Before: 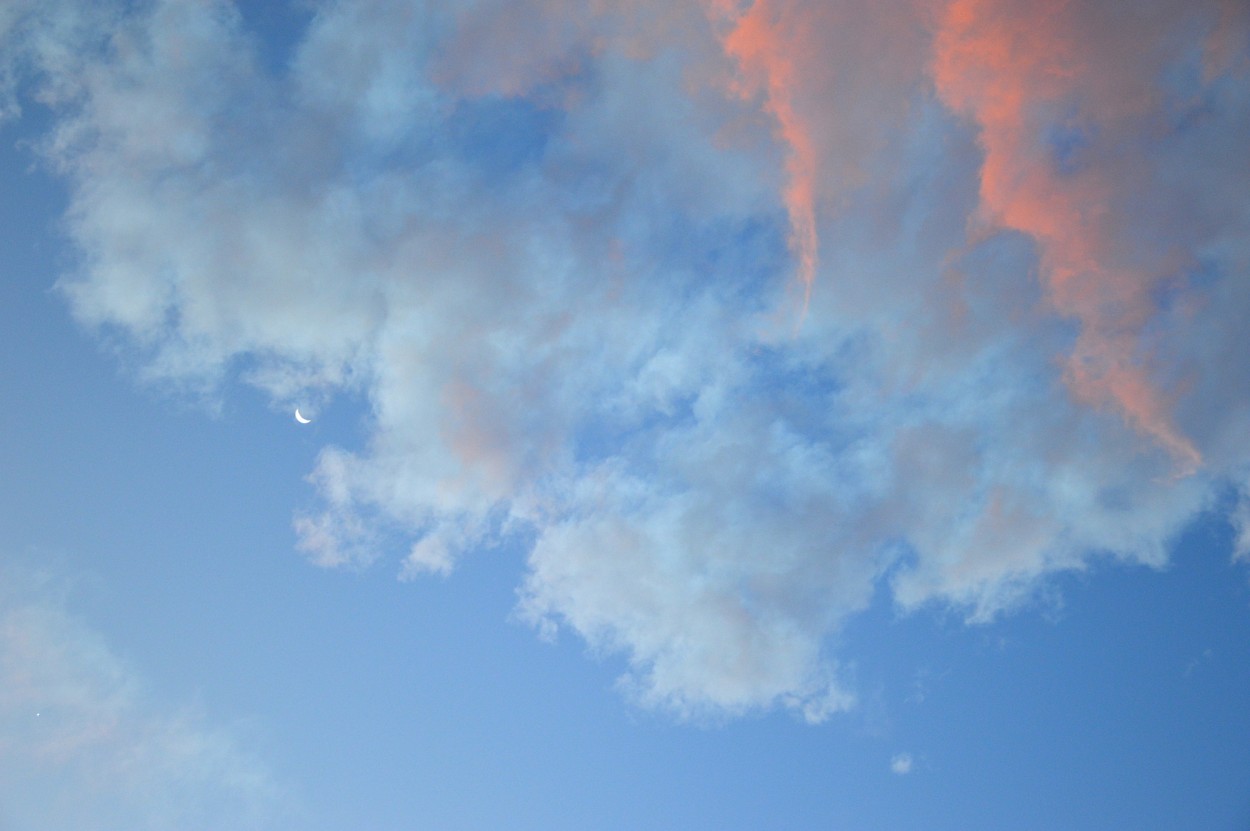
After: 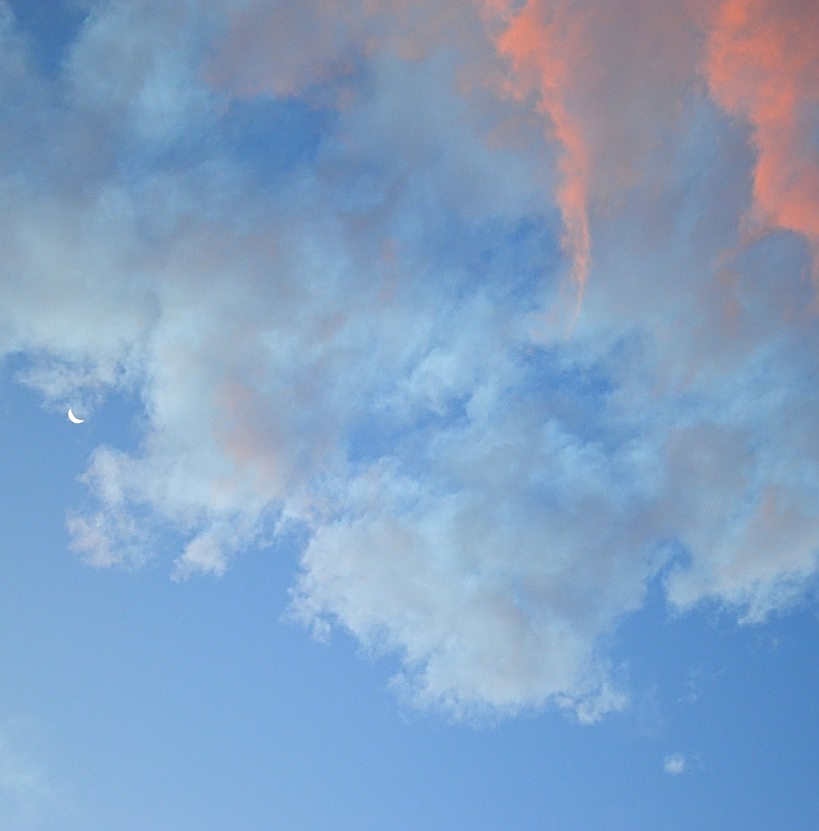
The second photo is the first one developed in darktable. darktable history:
crop and rotate: left 18.269%, right 16.206%
sharpen: radius 3.135
